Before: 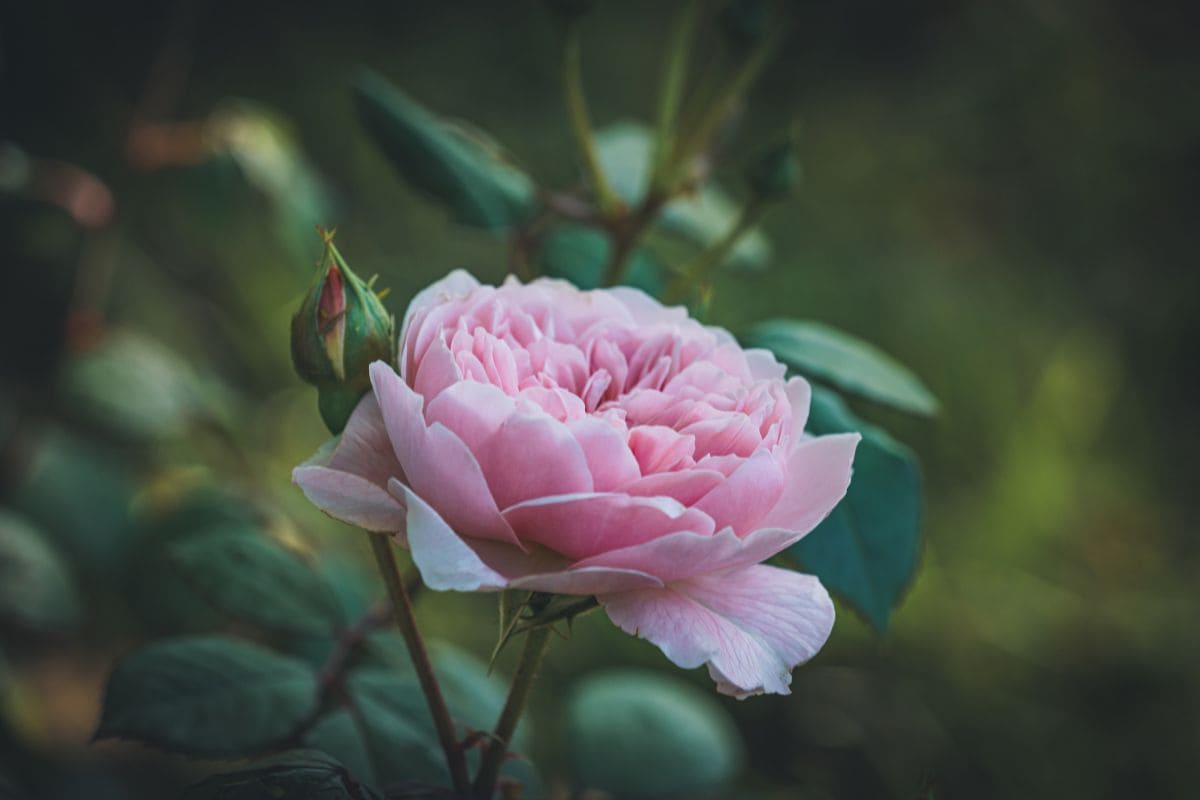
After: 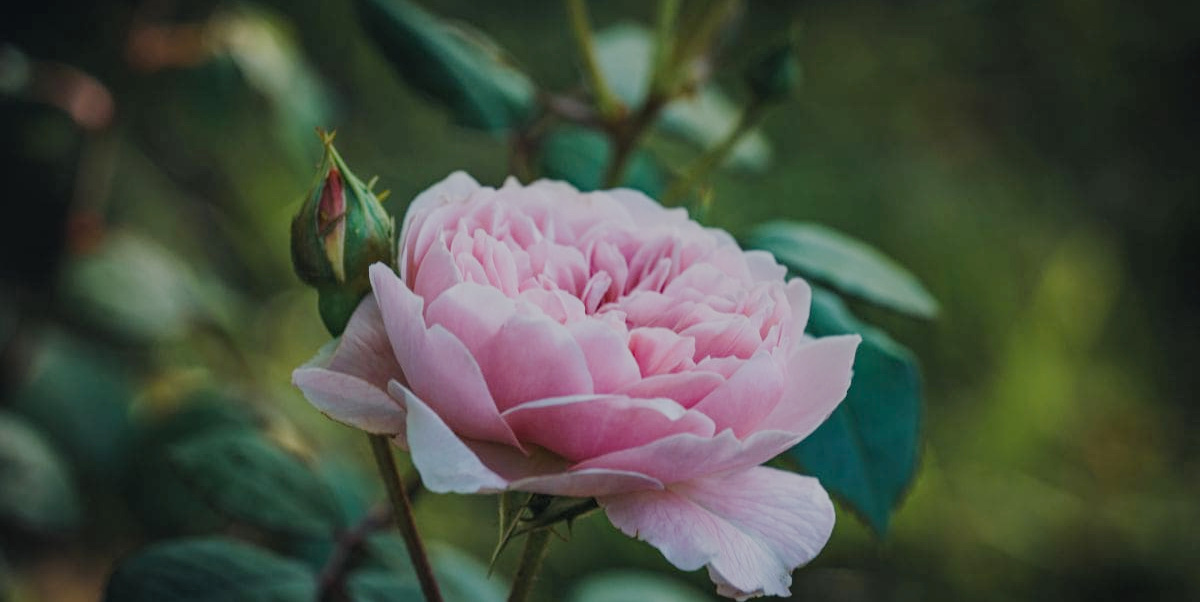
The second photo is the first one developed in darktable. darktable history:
crop and rotate: top 12.454%, bottom 12.204%
filmic rgb: black relative exposure -7.19 EV, white relative exposure 5.36 EV, threshold 3.06 EV, hardness 3.03, preserve chrominance no, color science v5 (2021), iterations of high-quality reconstruction 0, enable highlight reconstruction true
